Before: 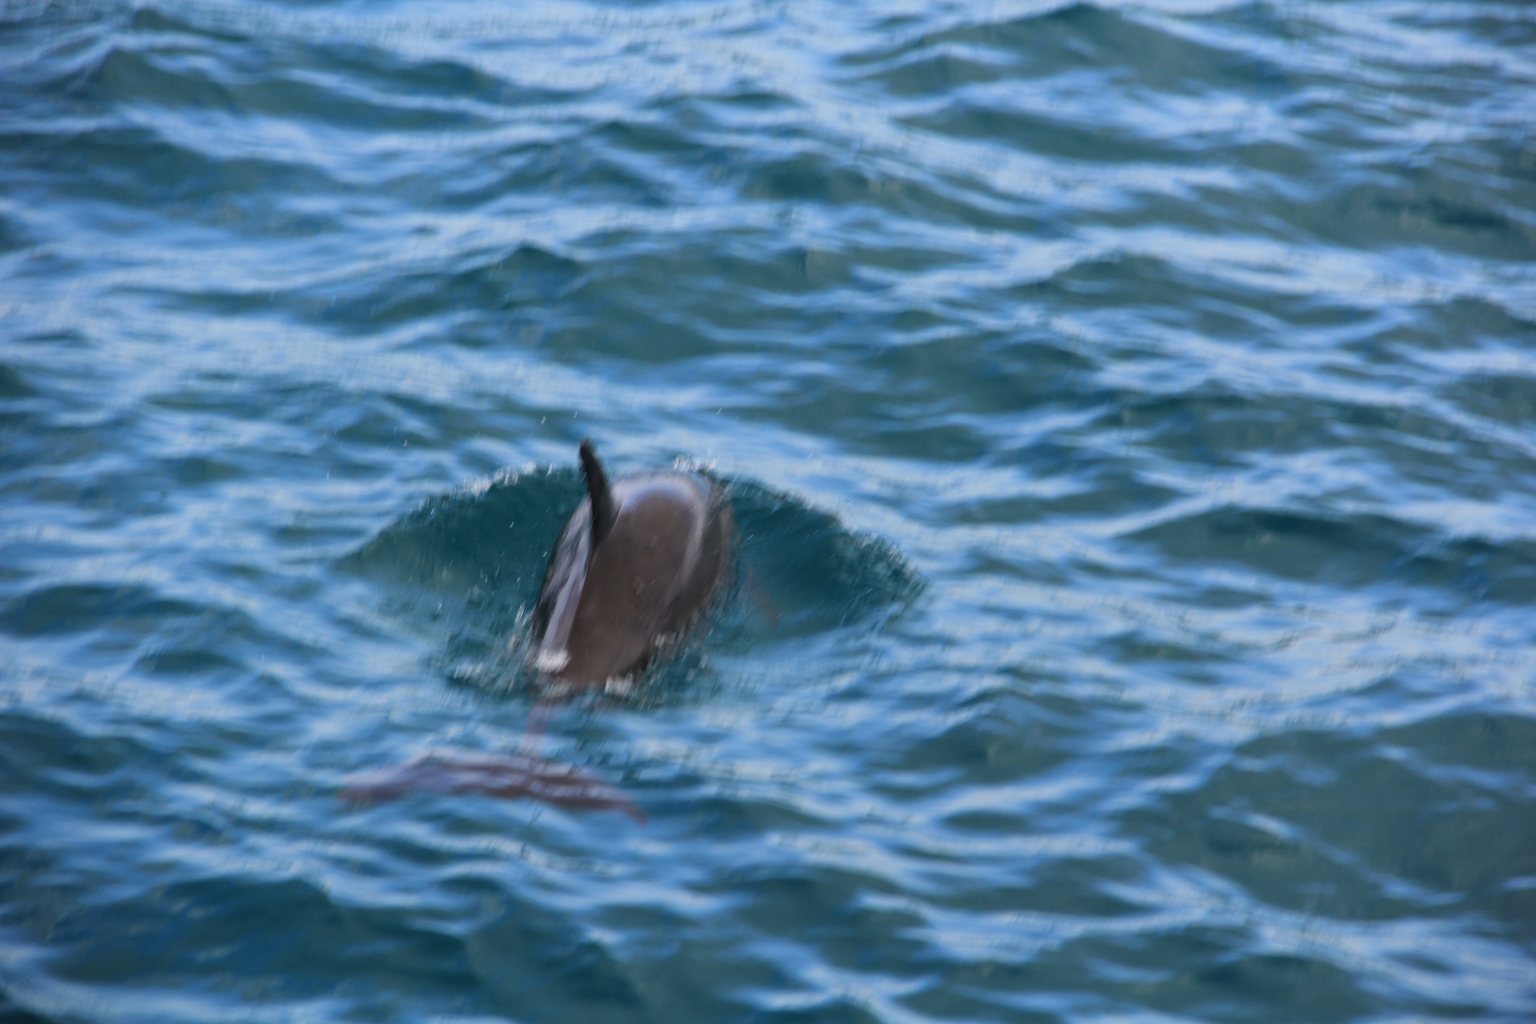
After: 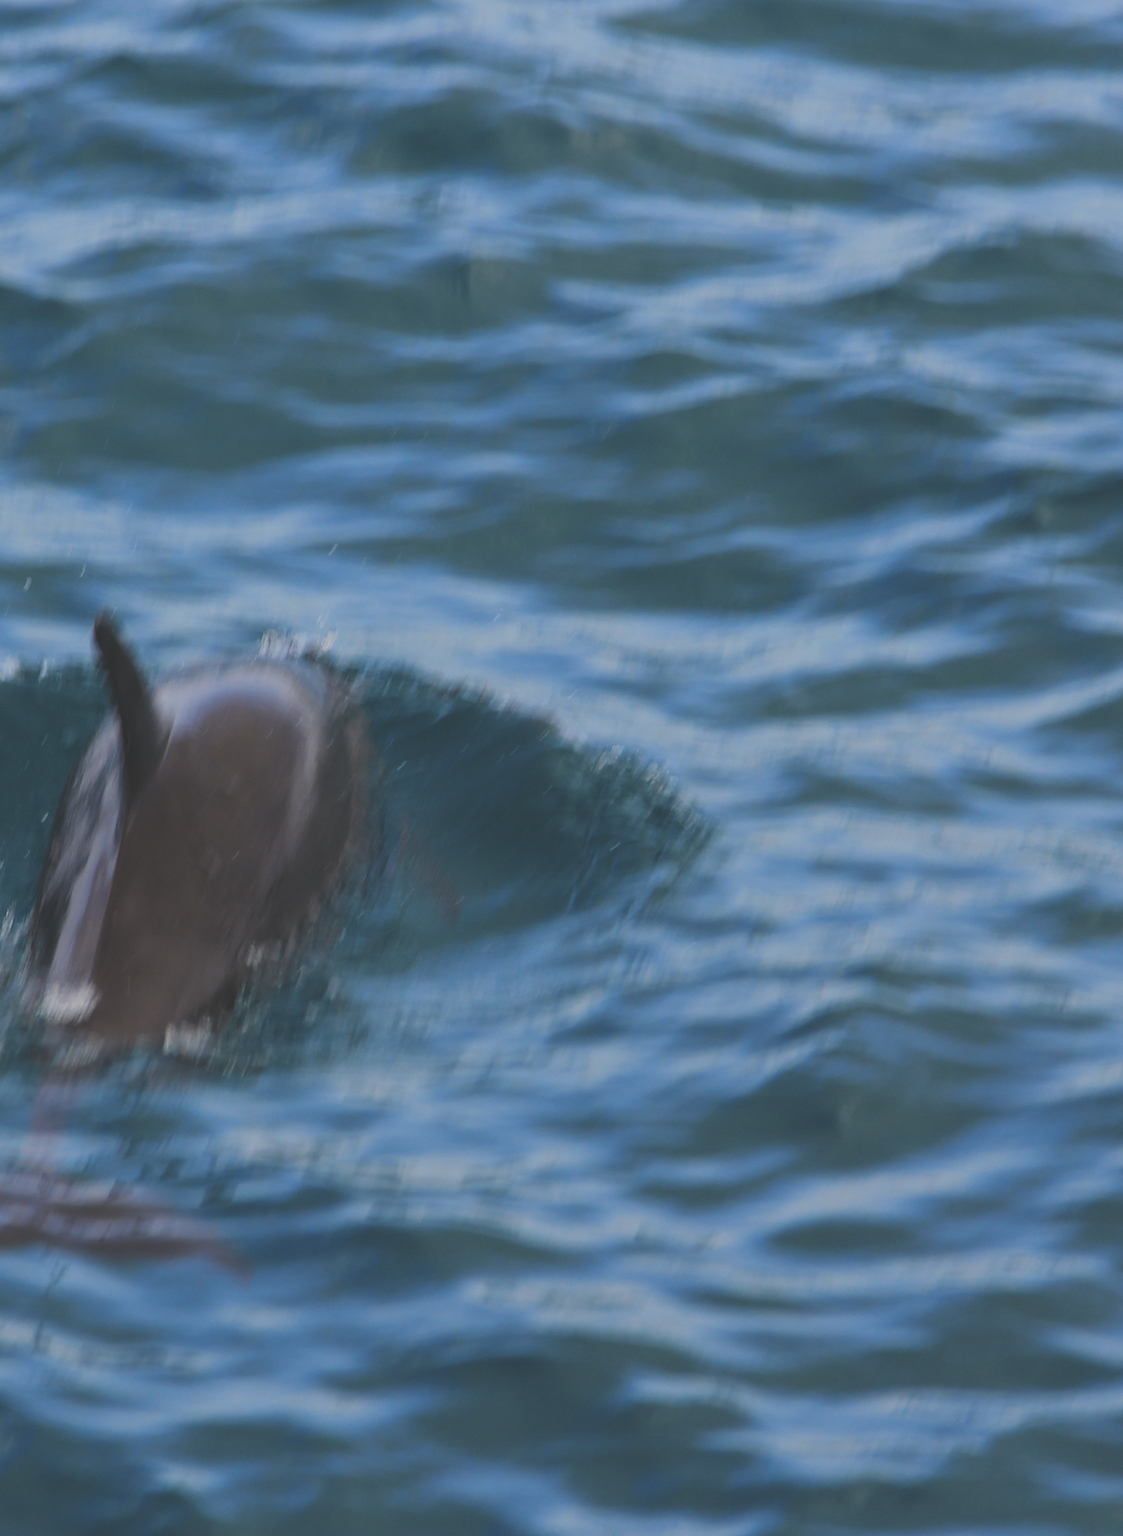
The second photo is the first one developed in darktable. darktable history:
crop: left 33.452%, top 6.025%, right 23.155%
exposure: black level correction -0.036, exposure -0.497 EV, compensate highlight preservation false
rotate and perspective: rotation -3.52°, crop left 0.036, crop right 0.964, crop top 0.081, crop bottom 0.919
